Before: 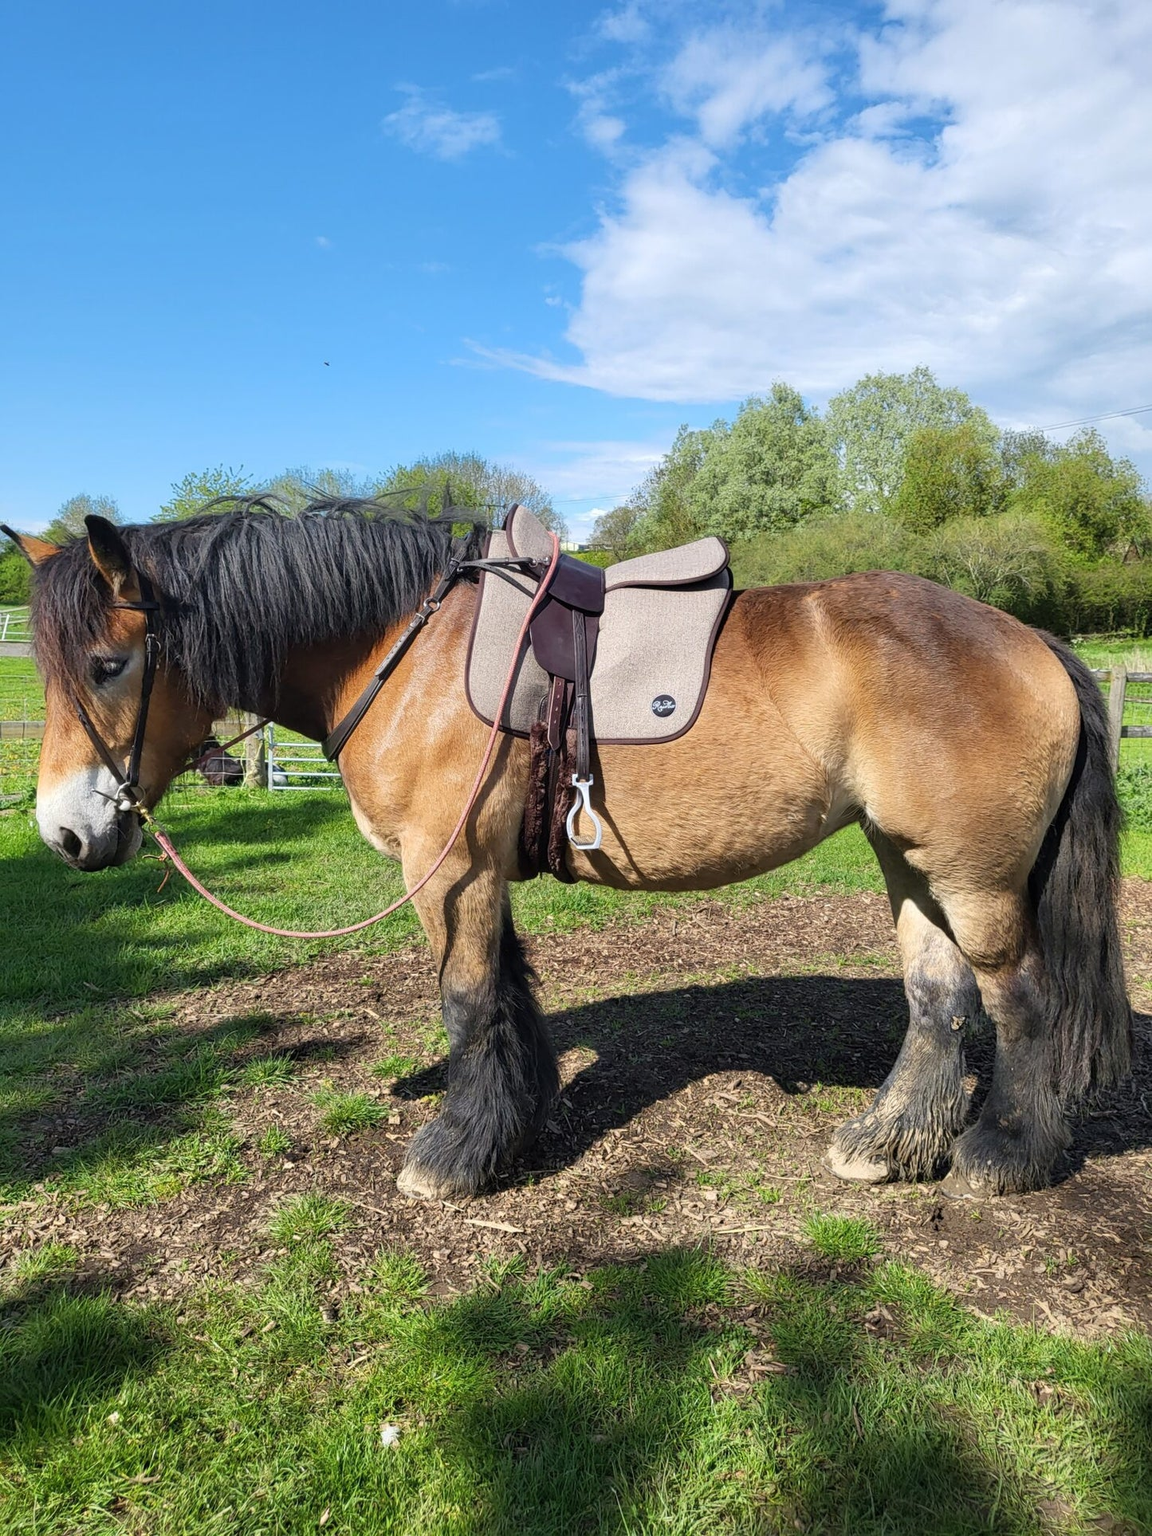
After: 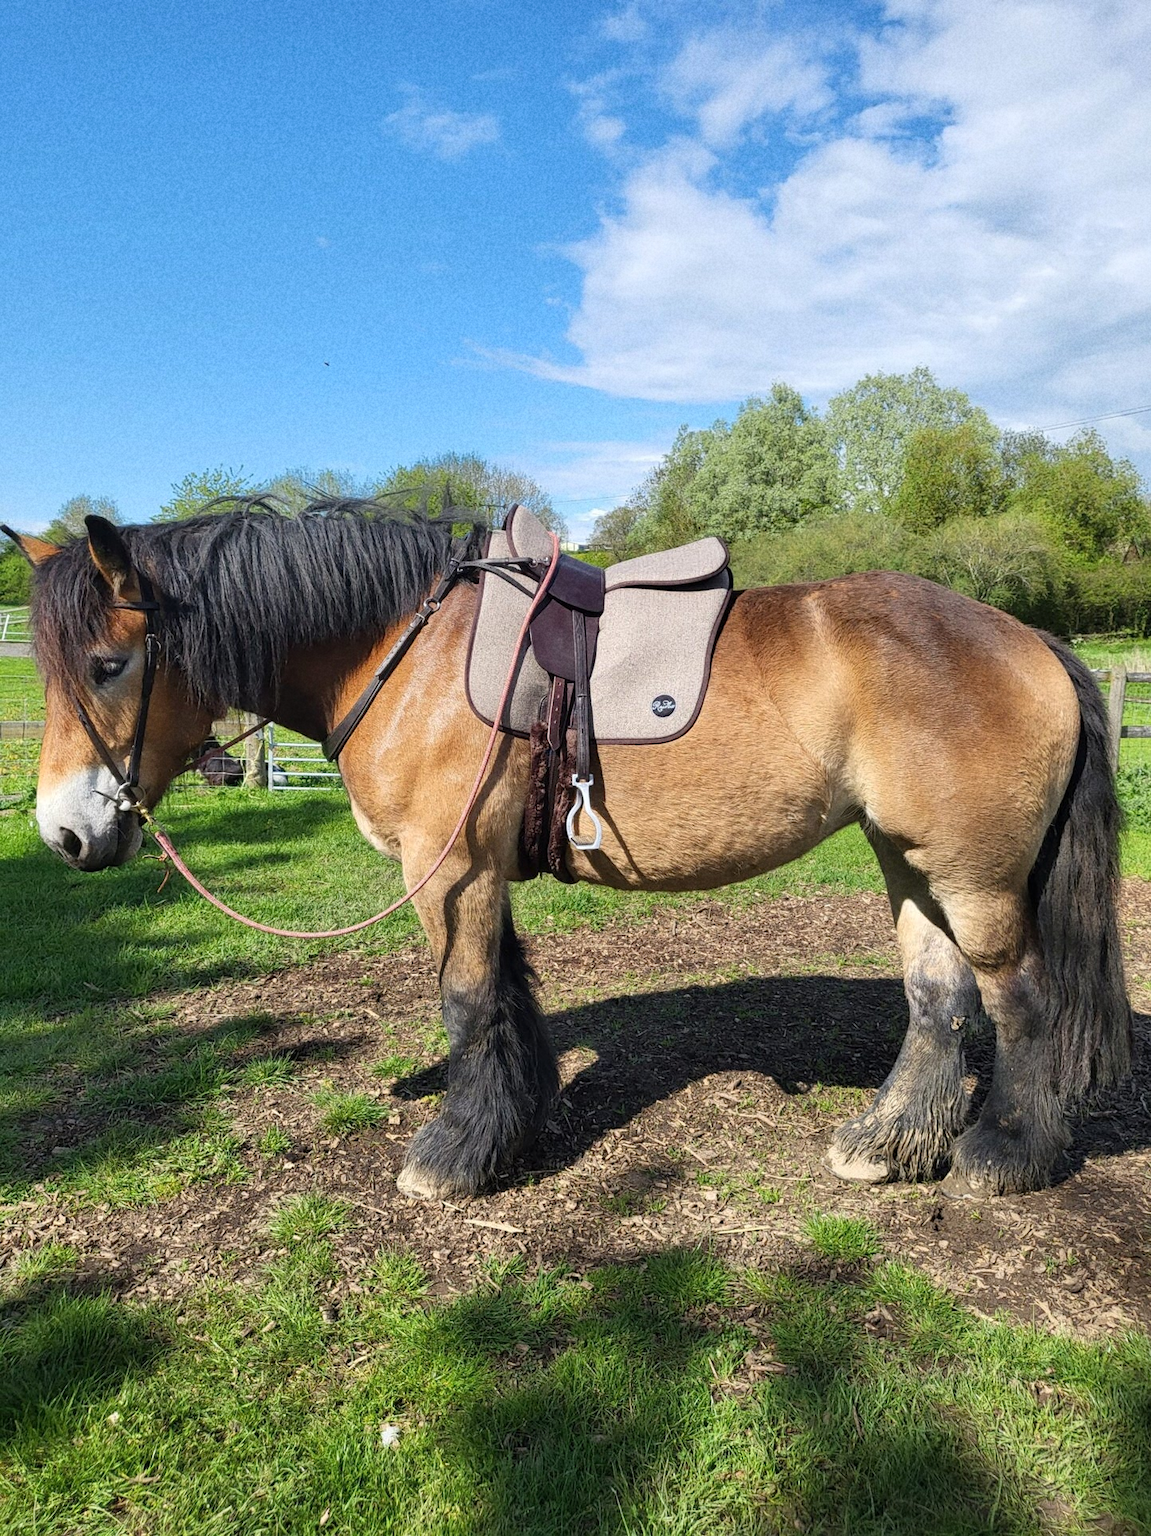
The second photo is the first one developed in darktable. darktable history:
tone equalizer: on, module defaults
grain: coarseness 22.88 ISO
